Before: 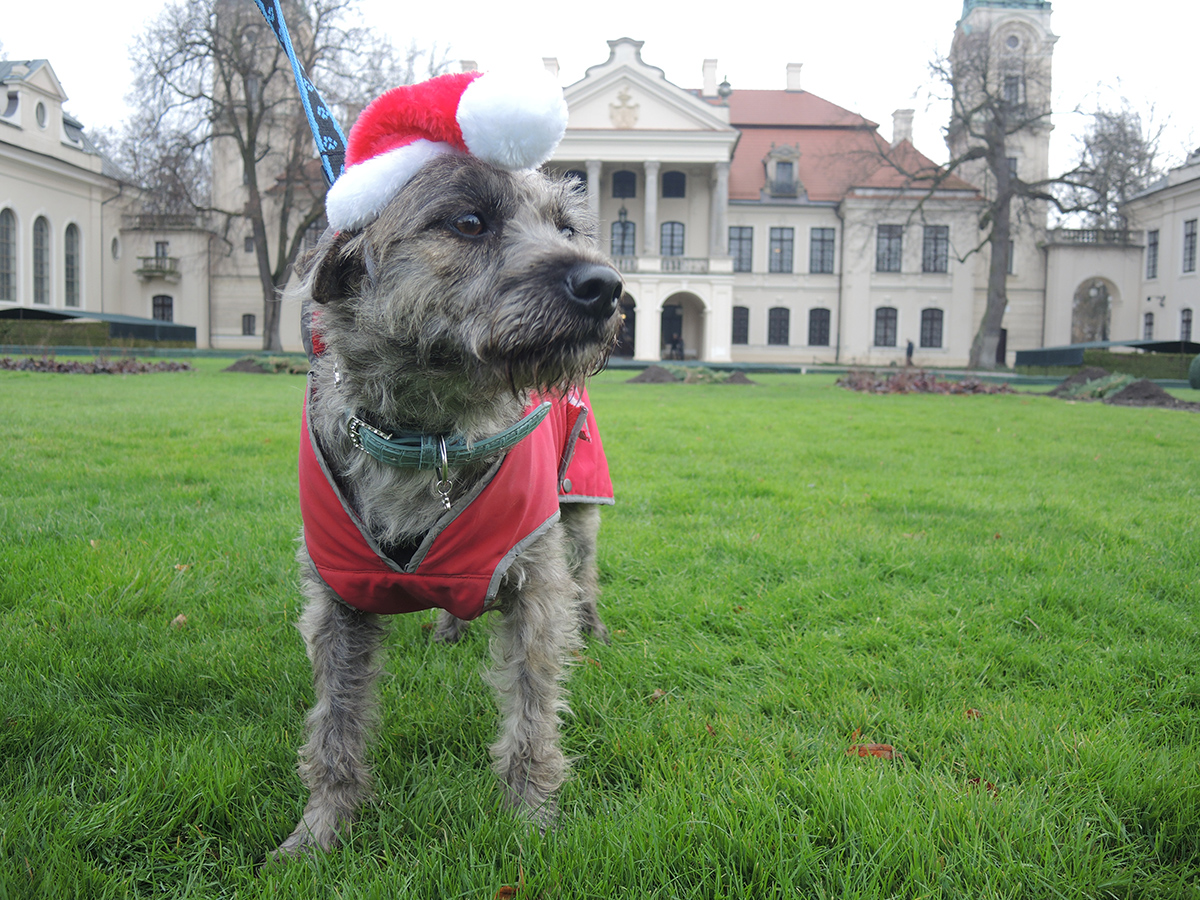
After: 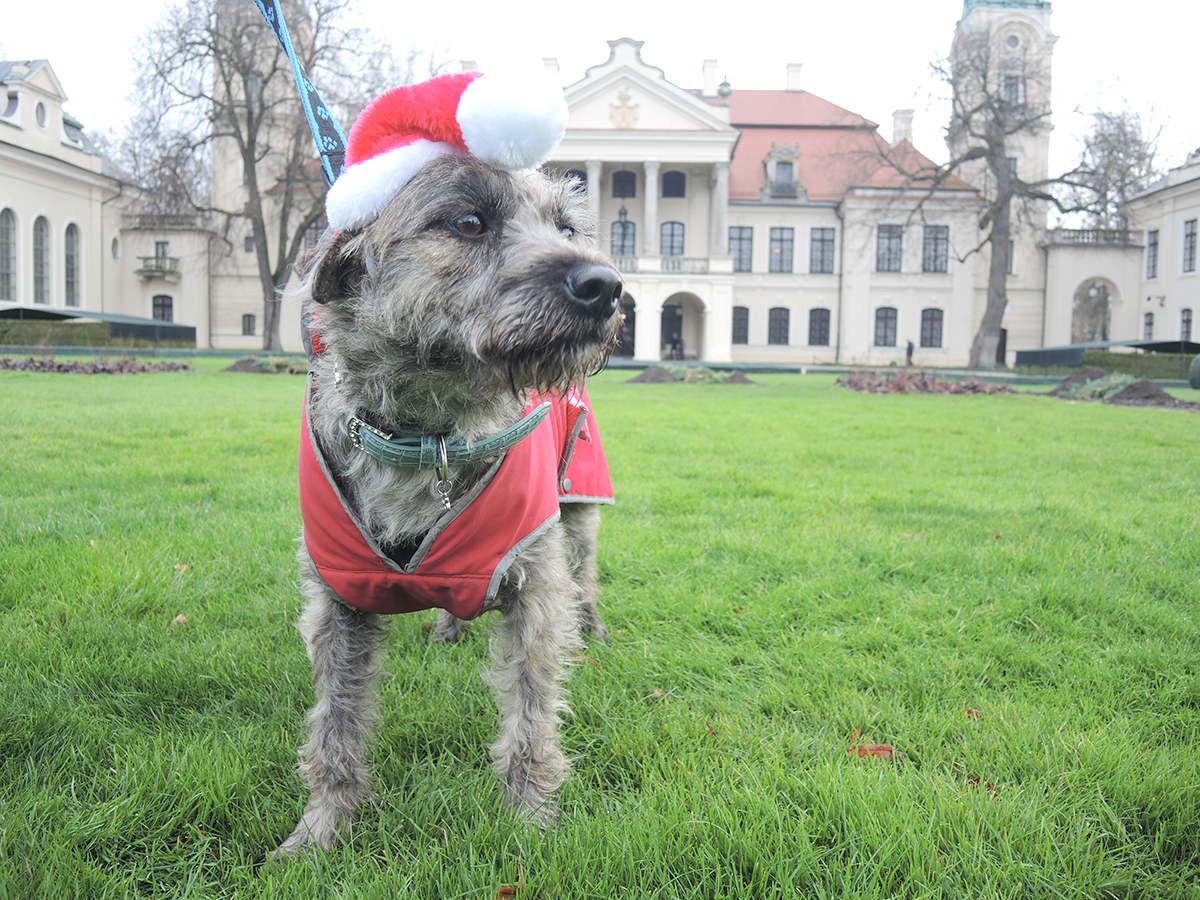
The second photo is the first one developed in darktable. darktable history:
local contrast: highlights 107%, shadows 100%, detail 120%, midtone range 0.2
contrast brightness saturation: contrast 0.138, brightness 0.221
